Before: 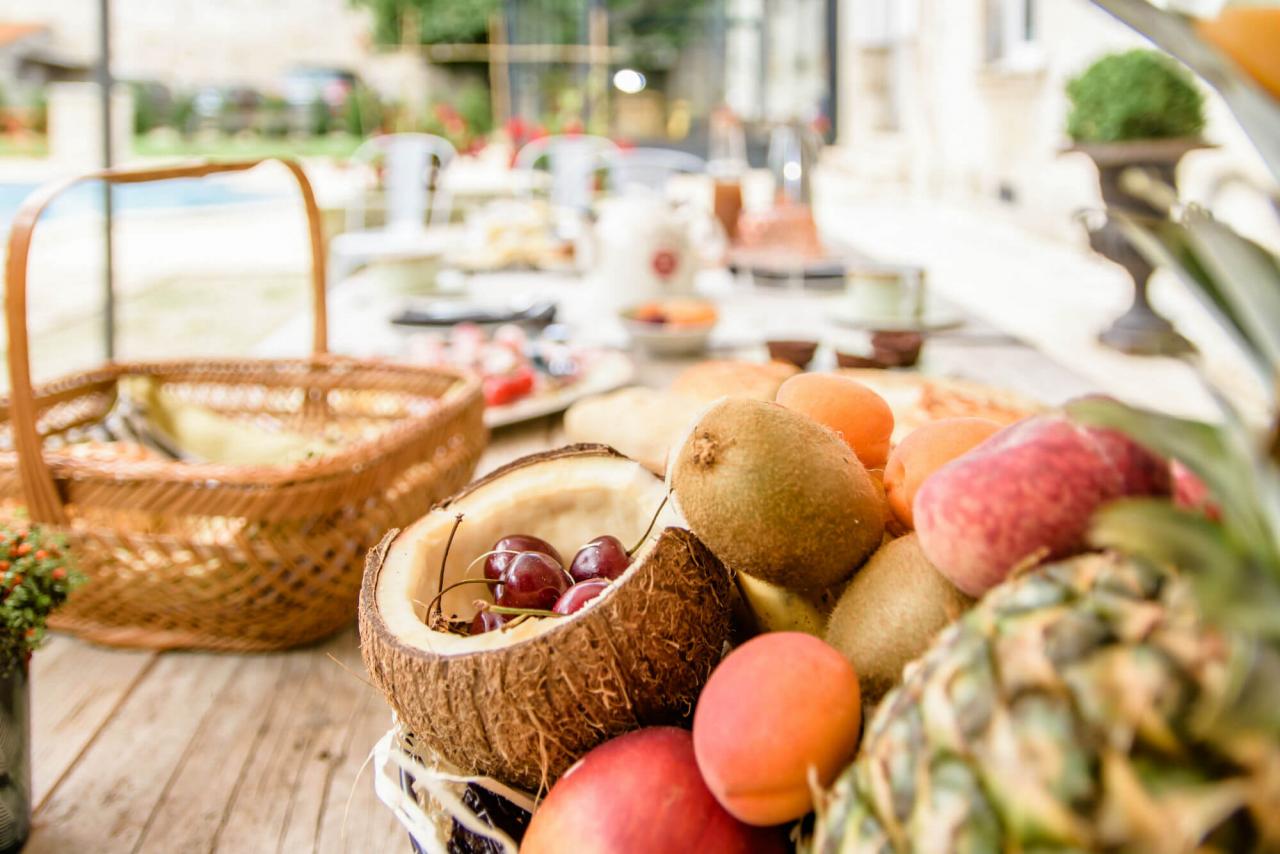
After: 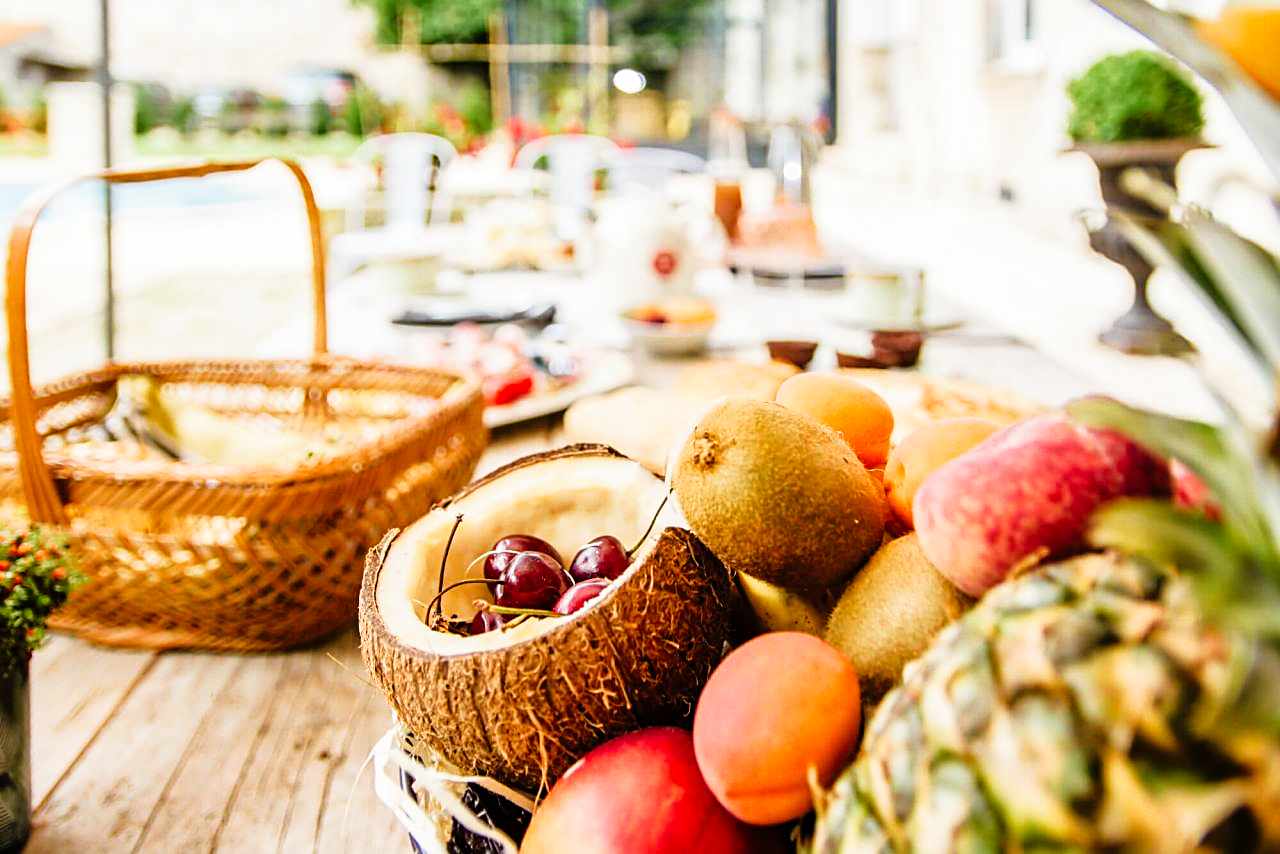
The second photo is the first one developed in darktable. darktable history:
tone curve: curves: ch0 [(0, 0) (0.003, 0.002) (0.011, 0.006) (0.025, 0.014) (0.044, 0.02) (0.069, 0.027) (0.1, 0.036) (0.136, 0.05) (0.177, 0.081) (0.224, 0.118) (0.277, 0.183) (0.335, 0.262) (0.399, 0.351) (0.468, 0.456) (0.543, 0.571) (0.623, 0.692) (0.709, 0.795) (0.801, 0.88) (0.898, 0.948) (1, 1)], preserve colors none
sharpen: on, module defaults
